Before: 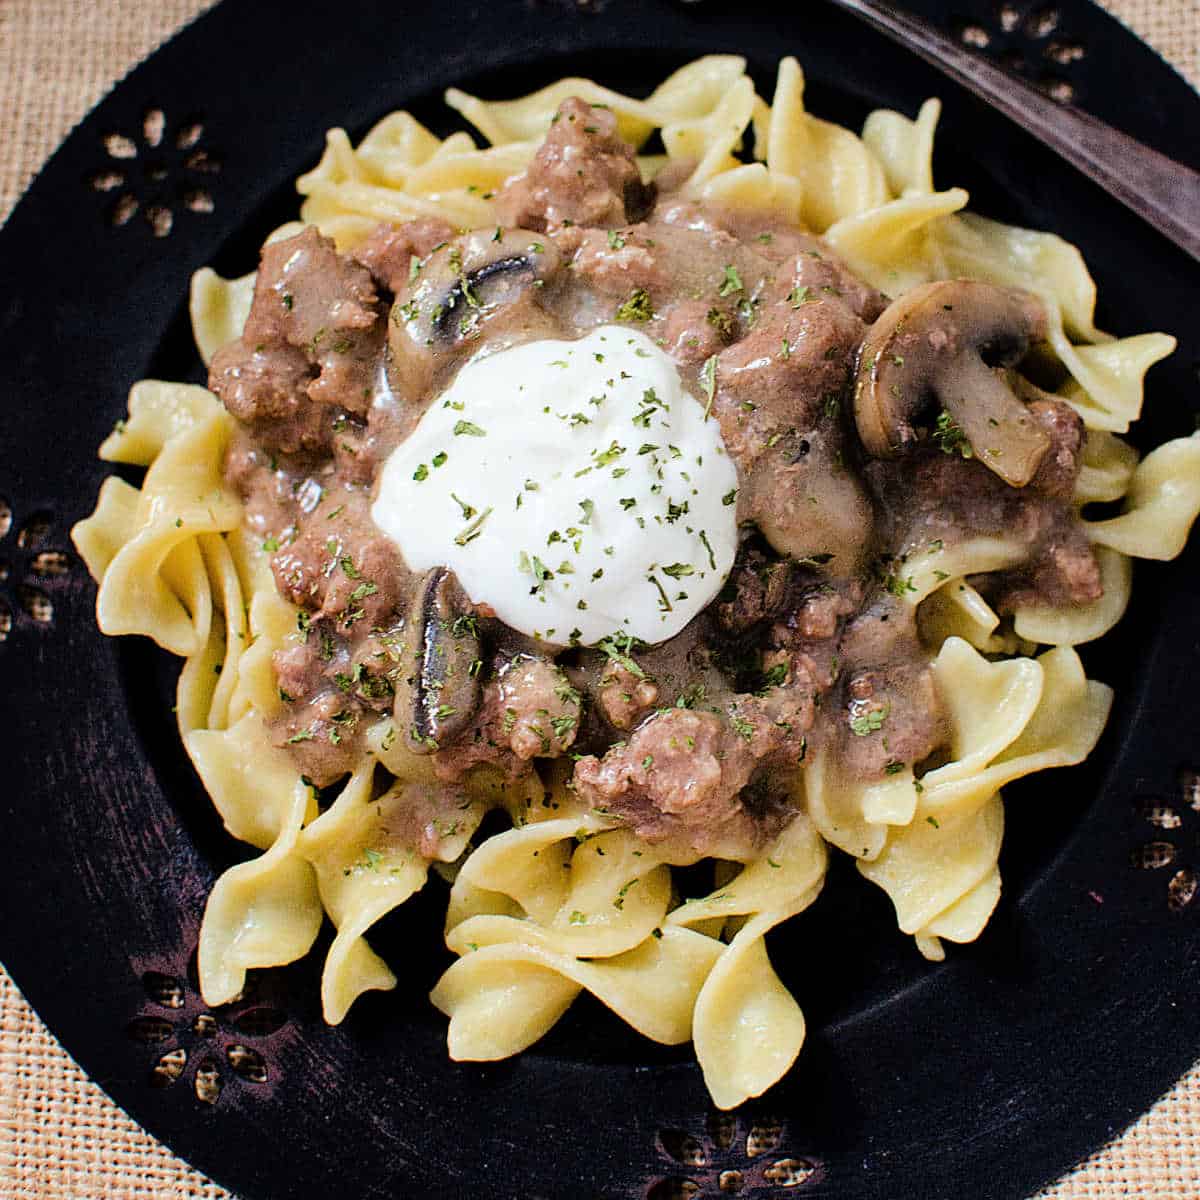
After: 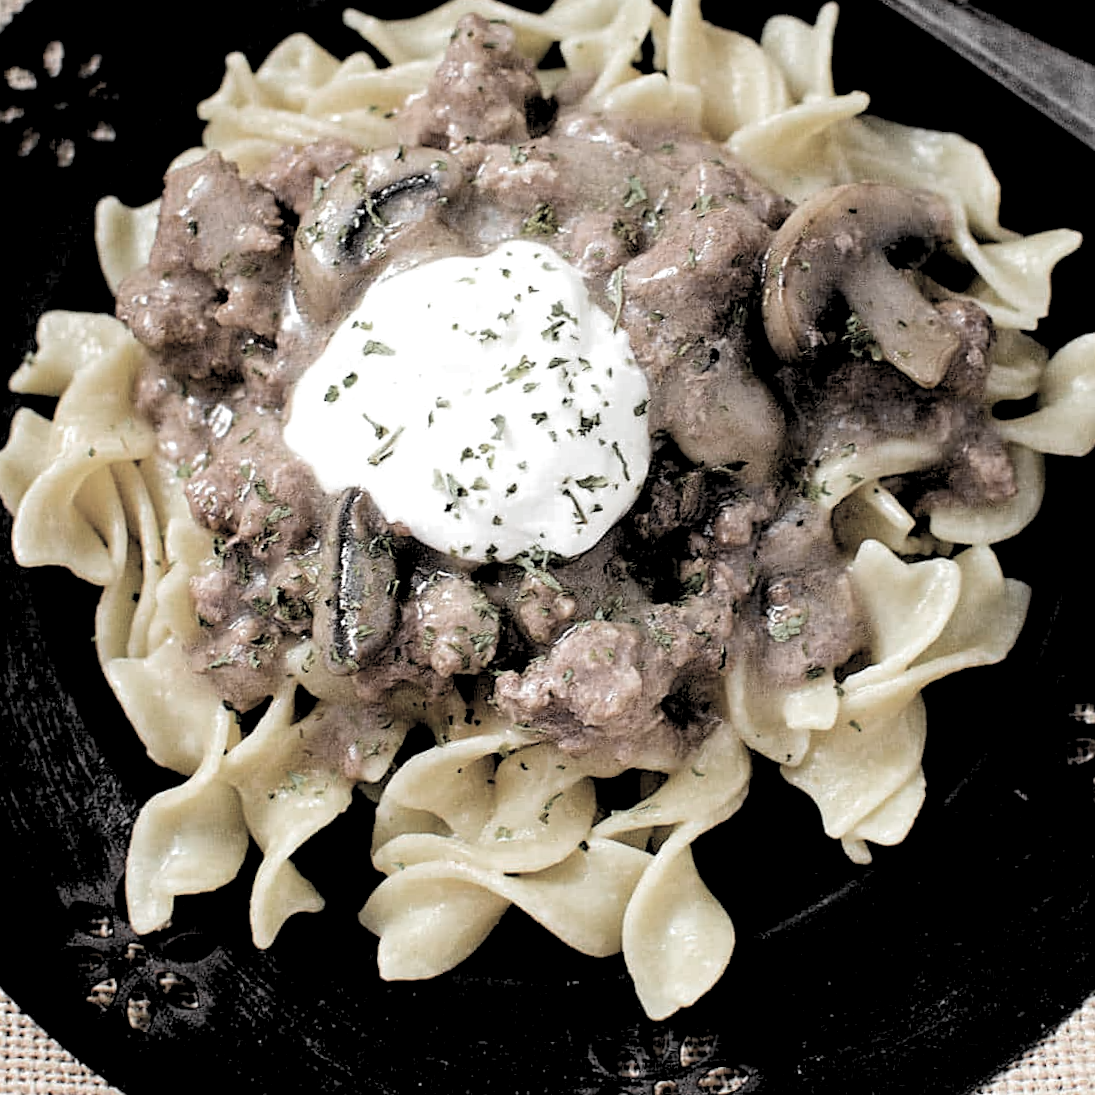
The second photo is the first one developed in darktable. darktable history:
color zones: curves: ch0 [(0, 0.613) (0.01, 0.613) (0.245, 0.448) (0.498, 0.529) (0.642, 0.665) (0.879, 0.777) (0.99, 0.613)]; ch1 [(0, 0.035) (0.121, 0.189) (0.259, 0.197) (0.415, 0.061) (0.589, 0.022) (0.732, 0.022) (0.857, 0.026) (0.991, 0.053)]
rgb levels: levels [[0.01, 0.419, 0.839], [0, 0.5, 1], [0, 0.5, 1]]
crop and rotate: angle 1.96°, left 5.673%, top 5.673%
velvia: strength 6%
